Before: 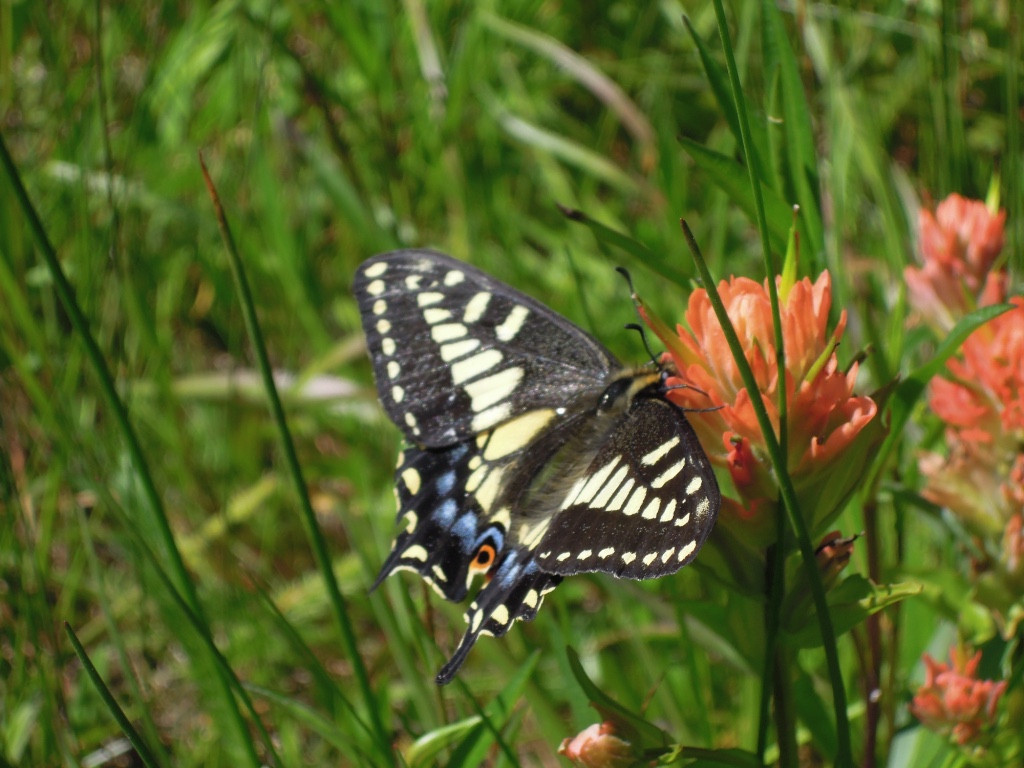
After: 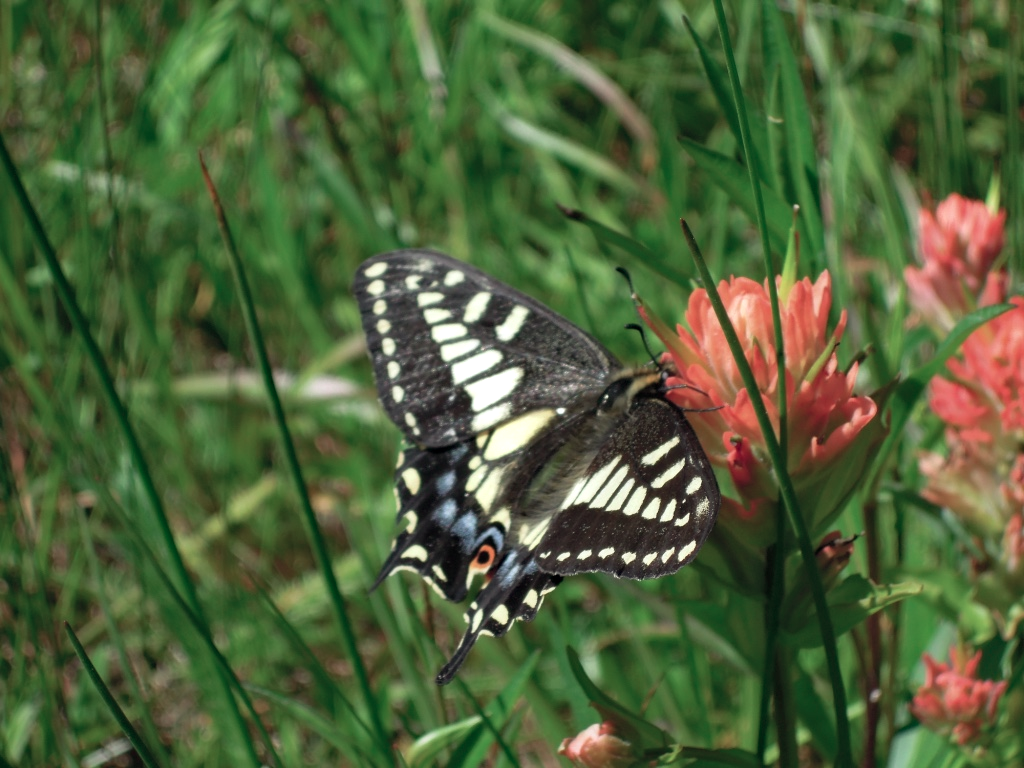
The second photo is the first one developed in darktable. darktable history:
haze removal: compatibility mode true, adaptive false
color contrast: blue-yellow contrast 0.62
rgb curve: curves: ch2 [(0, 0) (0.567, 0.512) (1, 1)], mode RGB, independent channels
